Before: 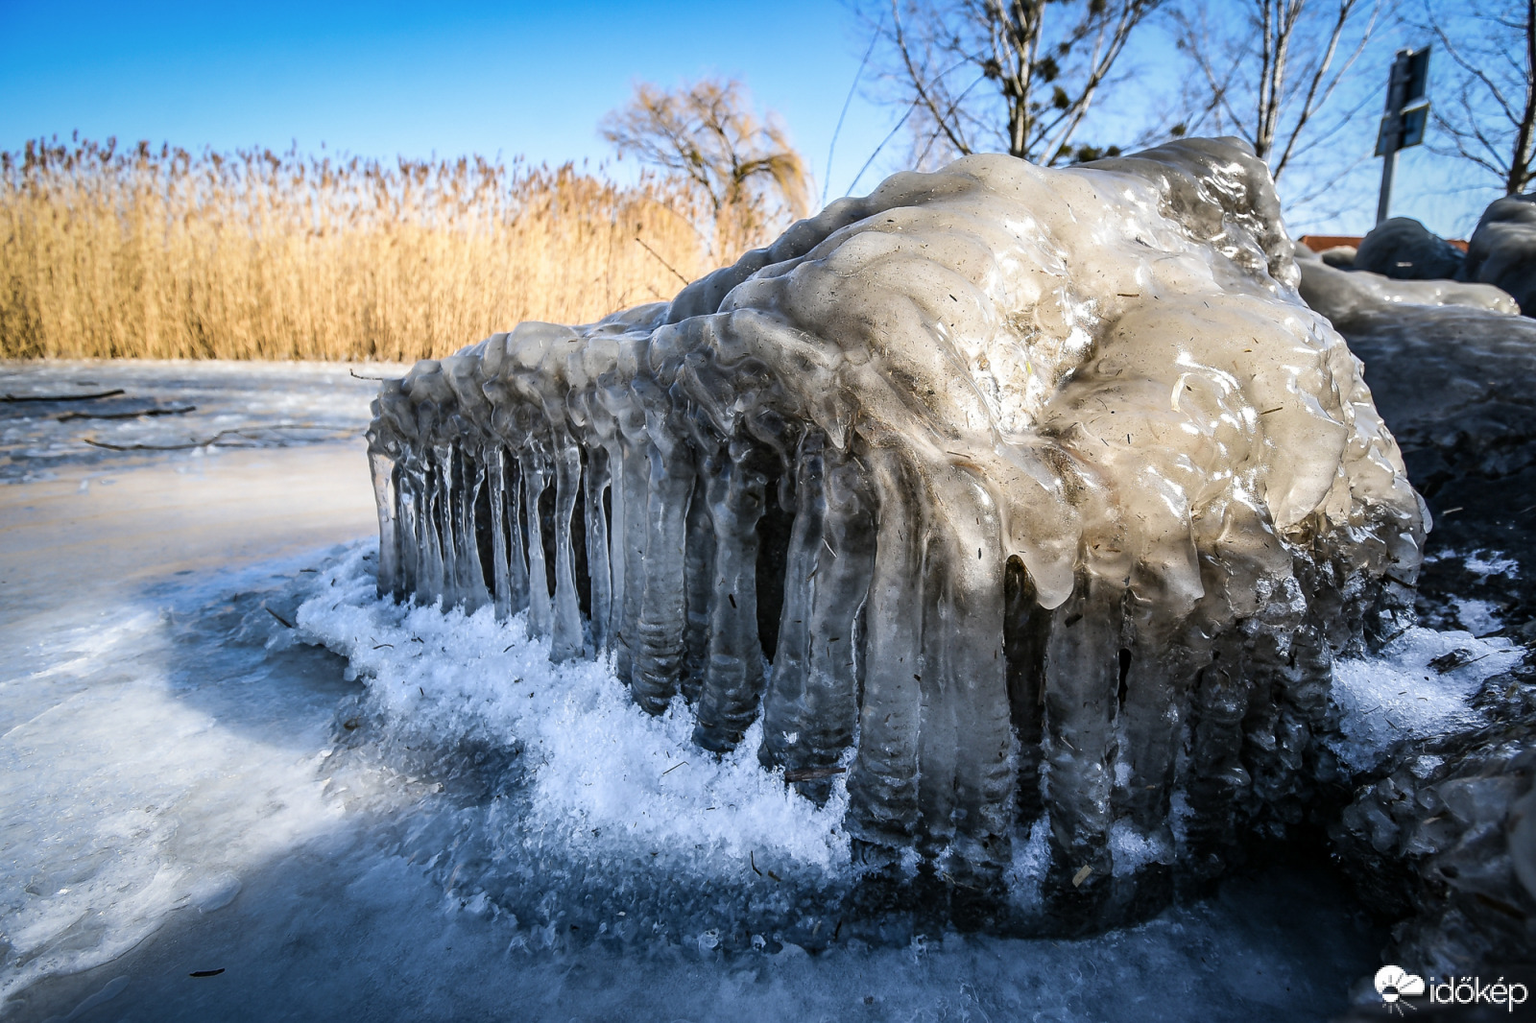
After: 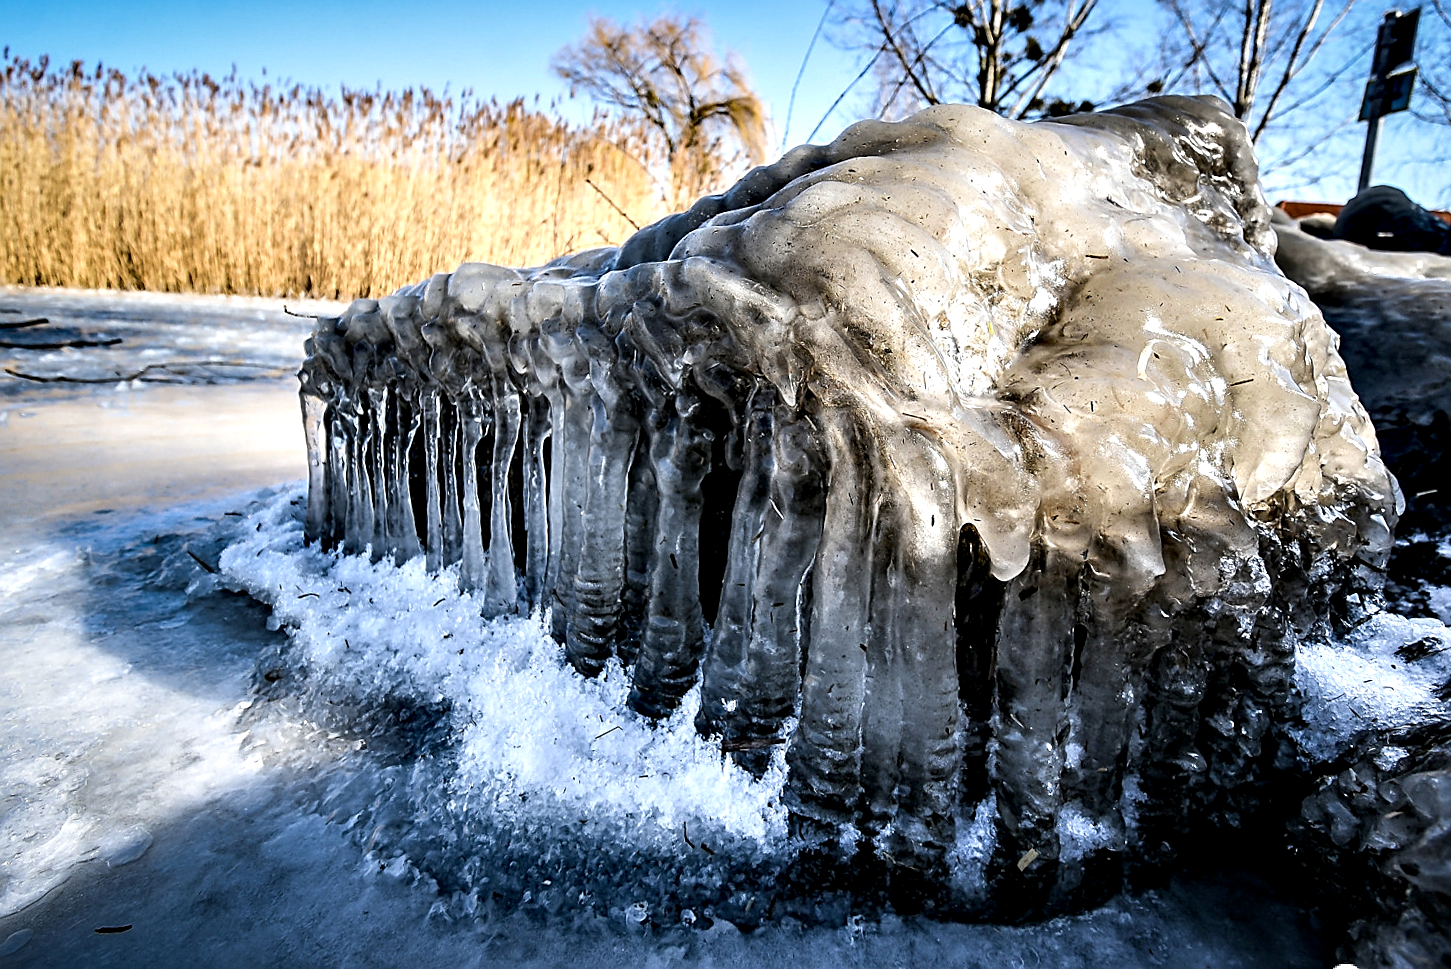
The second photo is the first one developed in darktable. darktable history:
crop and rotate: angle -1.99°, left 3.138%, top 3.753%, right 1.492%, bottom 0.613%
contrast equalizer: y [[0.6 ×6], [0.55 ×6], [0 ×6], [0 ×6], [0 ×6]]
sharpen: amount 0.548
